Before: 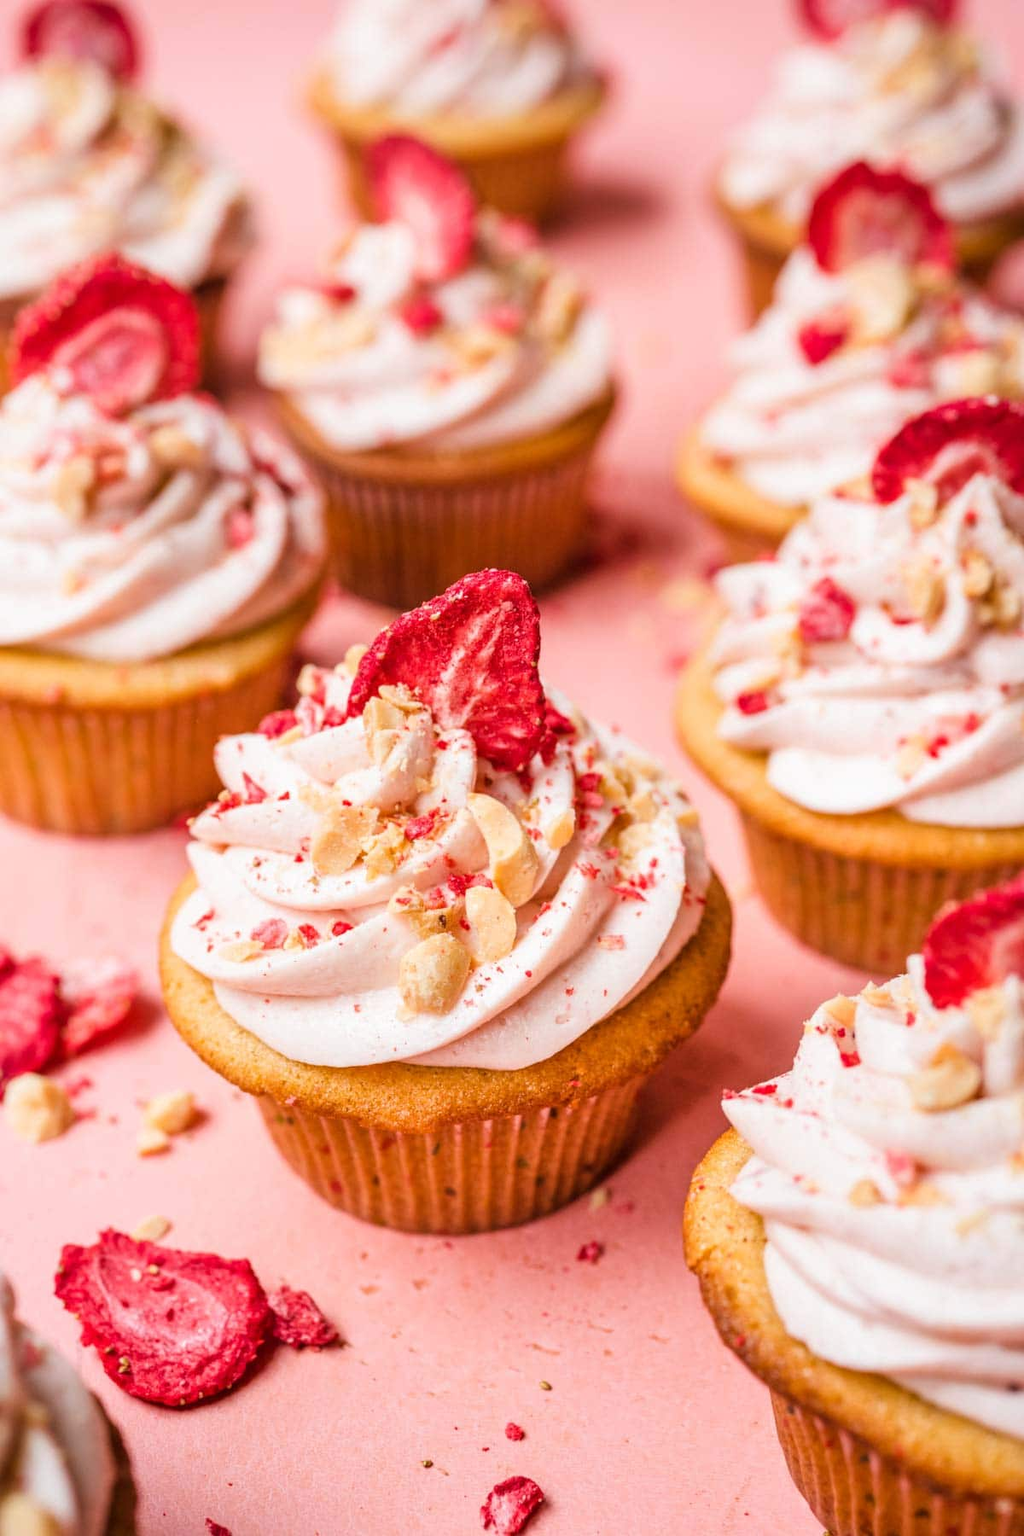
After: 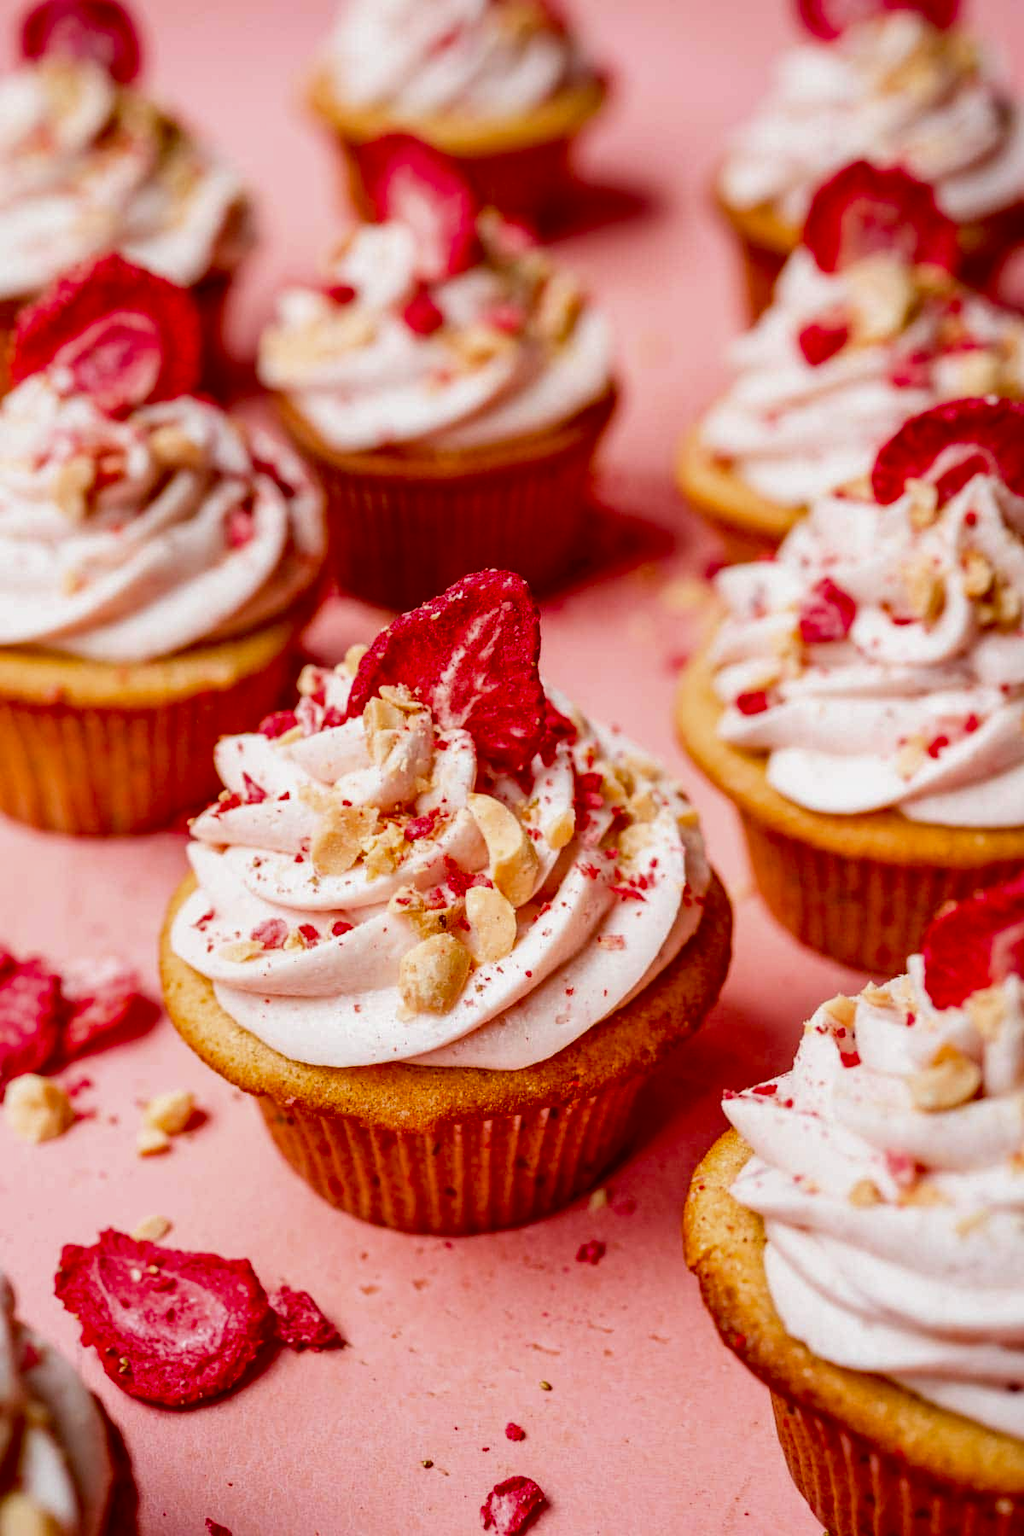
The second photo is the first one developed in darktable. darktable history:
contrast brightness saturation: brightness -0.2, saturation 0.08
exposure: black level correction 0.029, exposure -0.073 EV, compensate highlight preservation false
